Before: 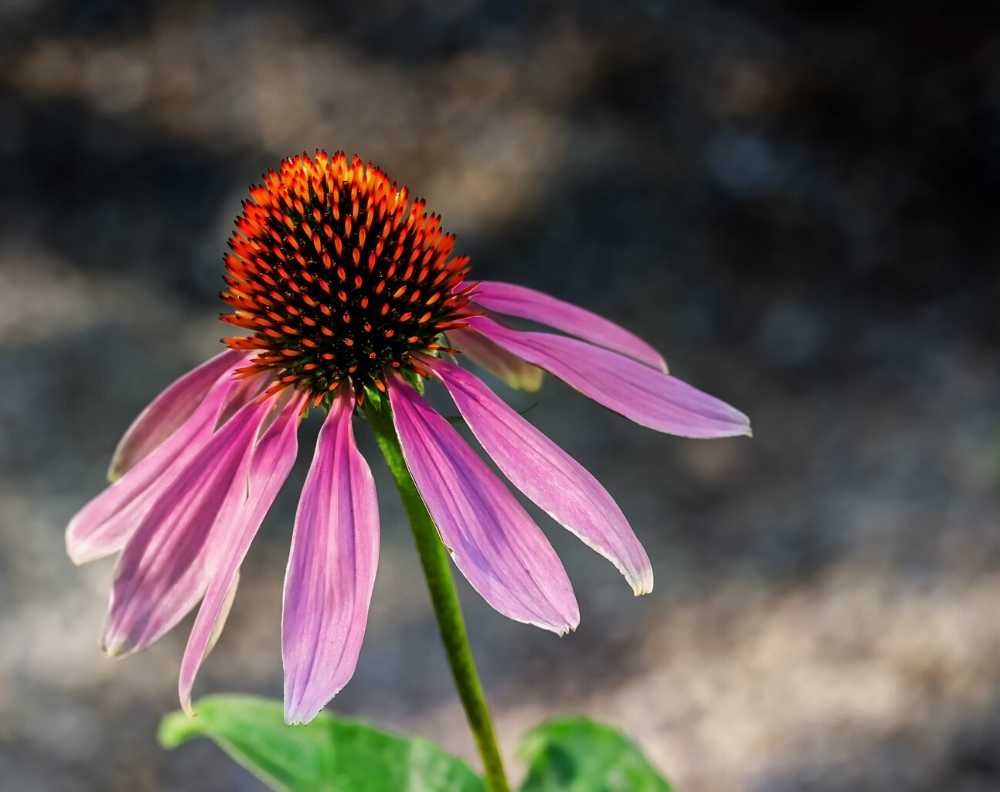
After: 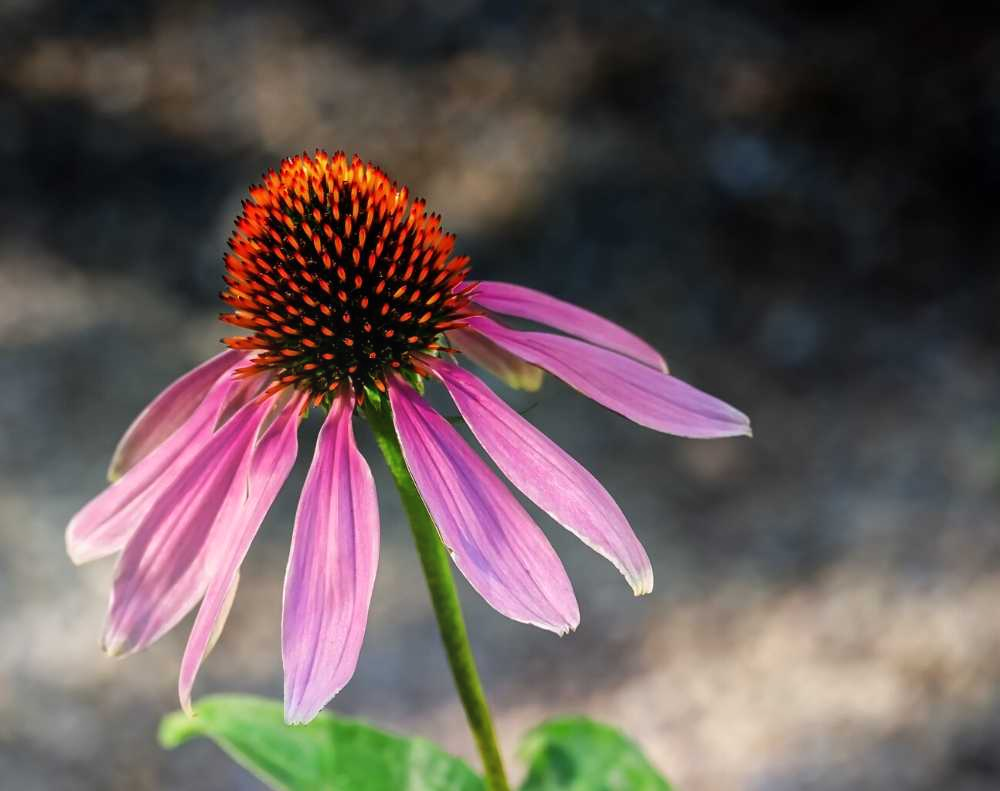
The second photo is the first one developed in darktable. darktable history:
bloom: on, module defaults
crop: bottom 0.071%
